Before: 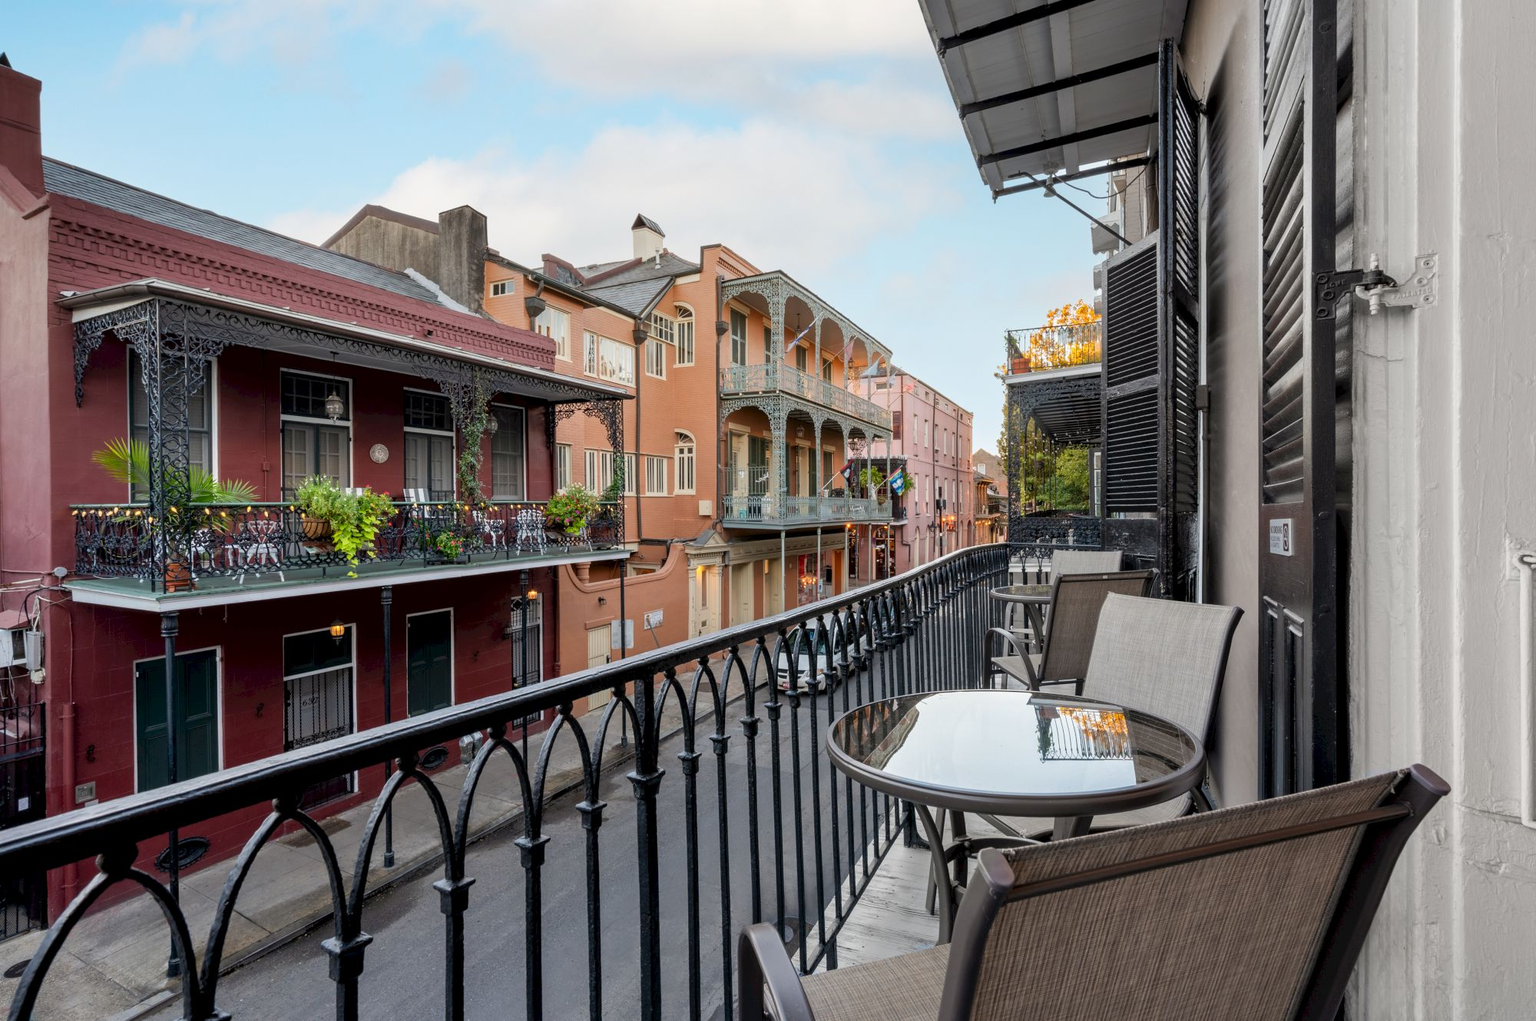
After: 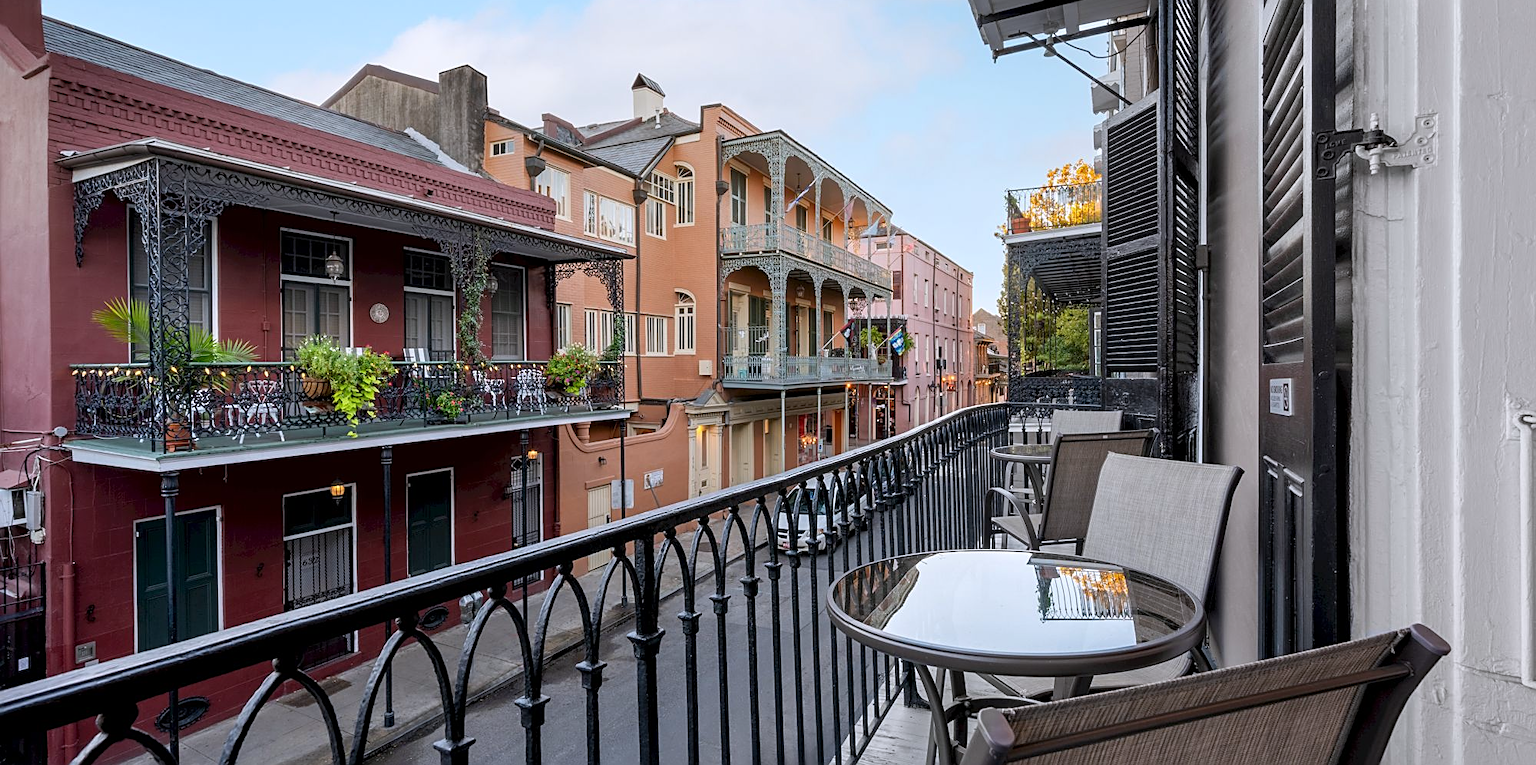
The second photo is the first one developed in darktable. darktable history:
crop: top 13.819%, bottom 11.169%
white balance: red 0.984, blue 1.059
sharpen: on, module defaults
